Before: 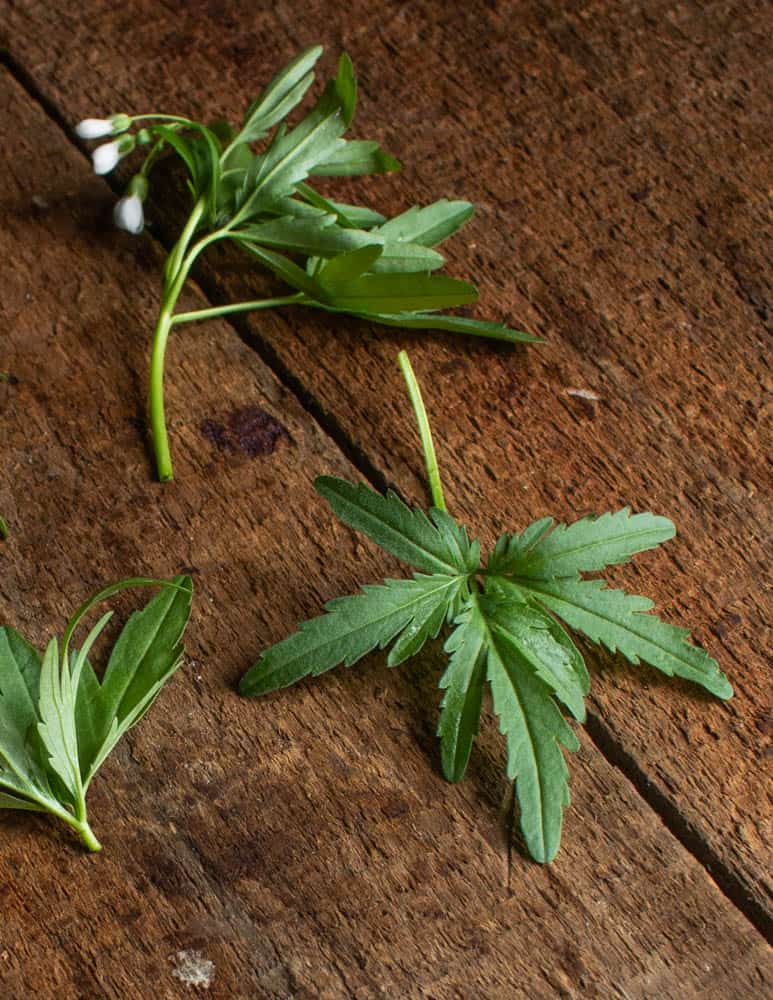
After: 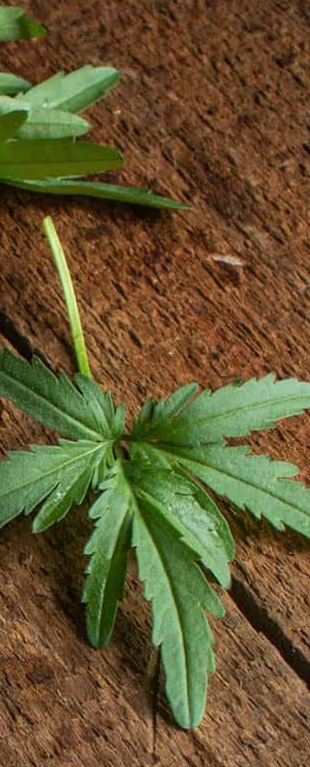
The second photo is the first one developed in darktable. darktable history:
shadows and highlights: radius 124.8, shadows 30.4, highlights -30.62, low approximation 0.01, soften with gaussian
crop: left 45.948%, top 13.46%, right 13.923%, bottom 9.826%
tone equalizer: luminance estimator HSV value / RGB max
